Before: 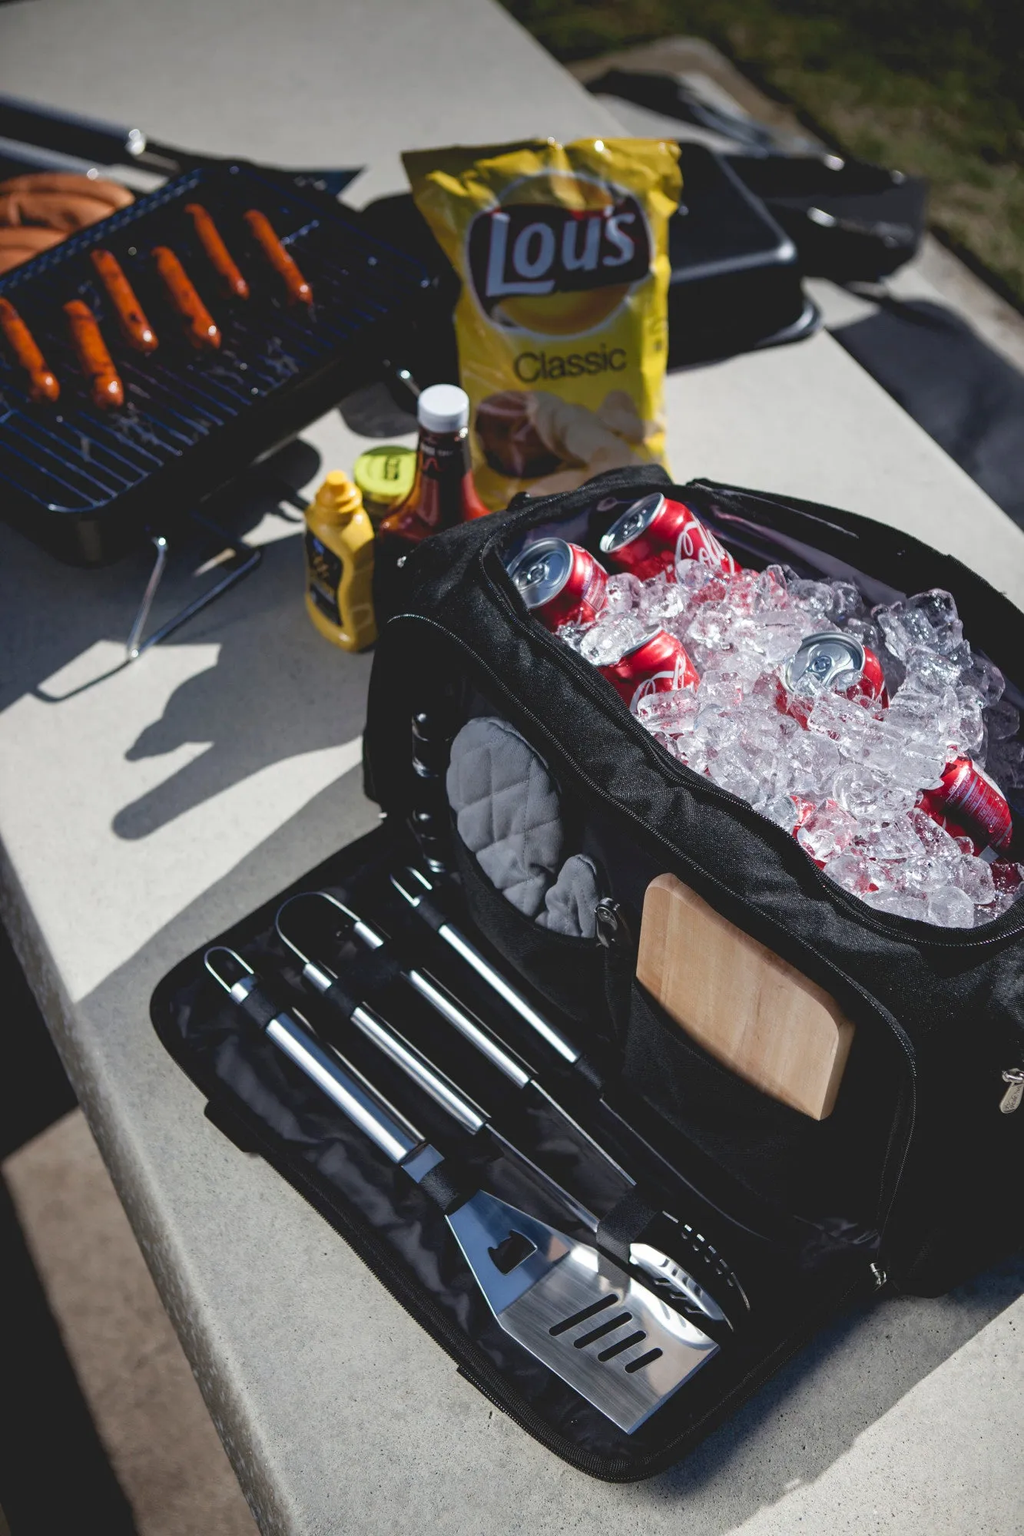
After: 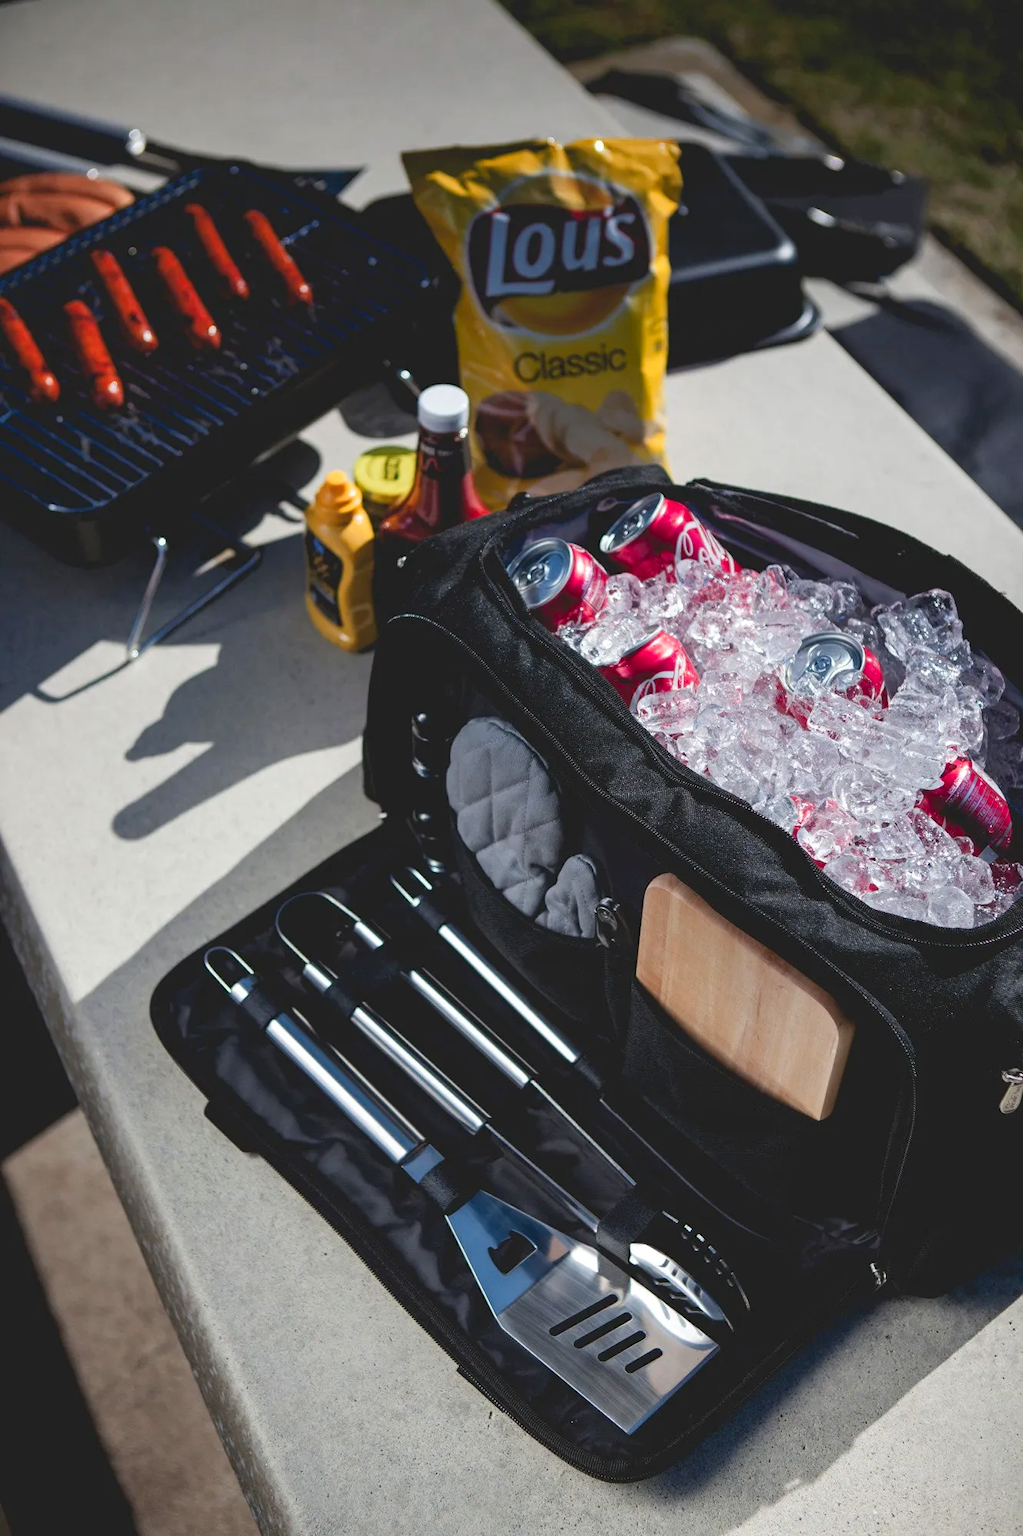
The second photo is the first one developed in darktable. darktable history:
tone equalizer: edges refinement/feathering 500, mask exposure compensation -1.57 EV, preserve details no
color zones: curves: ch1 [(0.235, 0.558) (0.75, 0.5)]; ch2 [(0.25, 0.462) (0.749, 0.457)]
